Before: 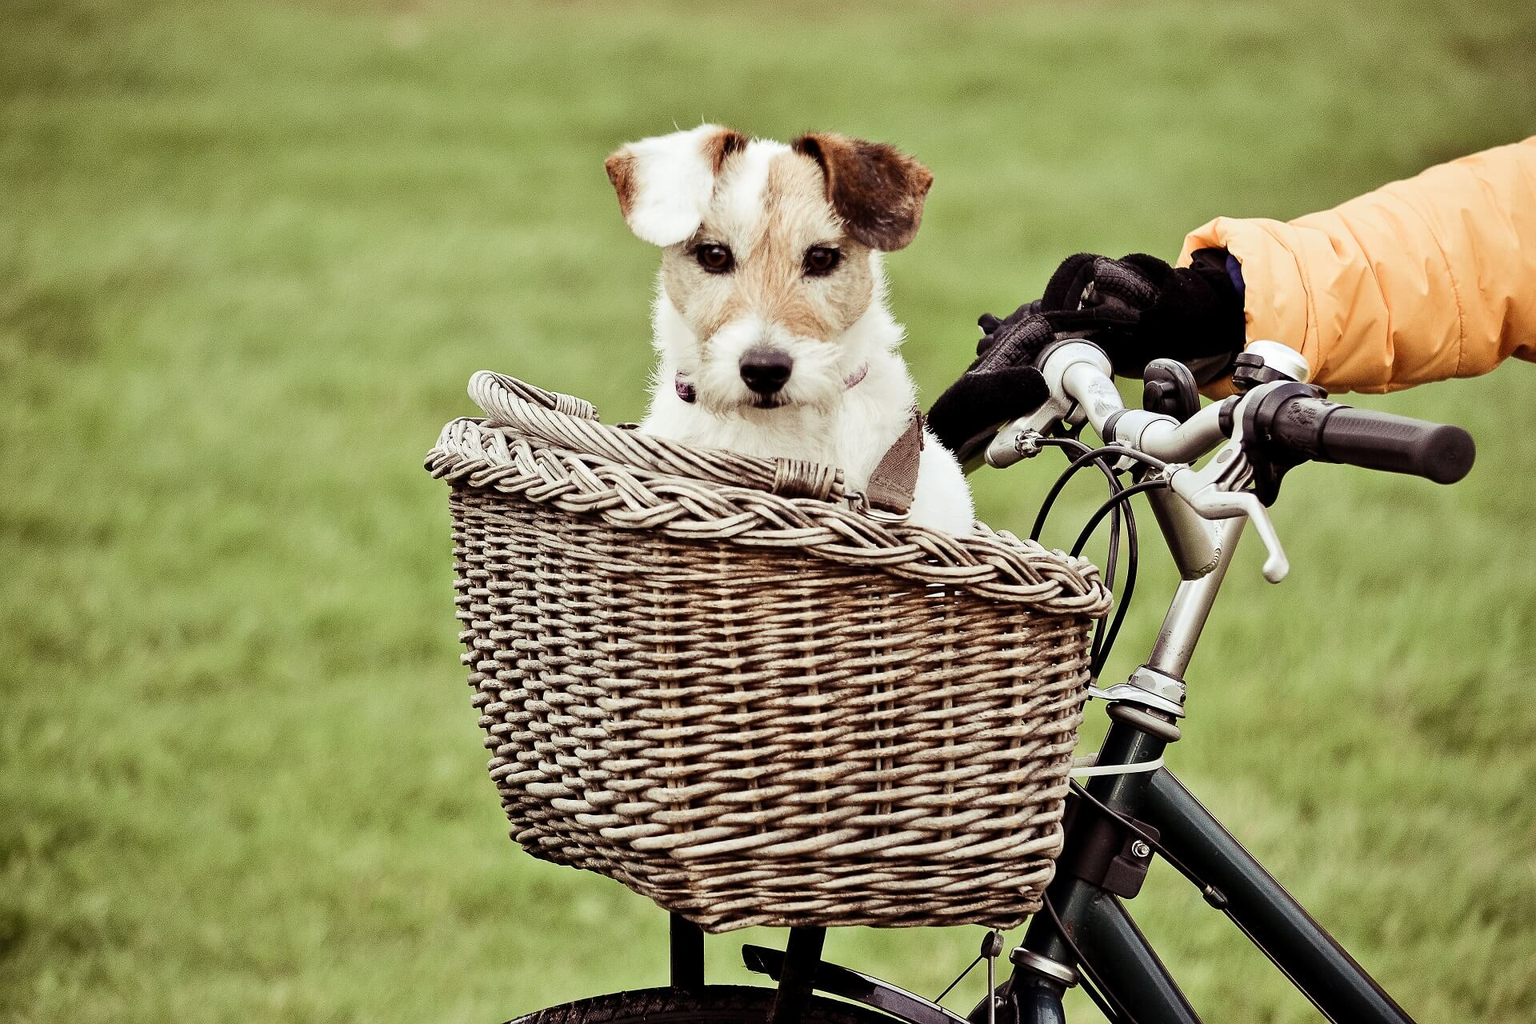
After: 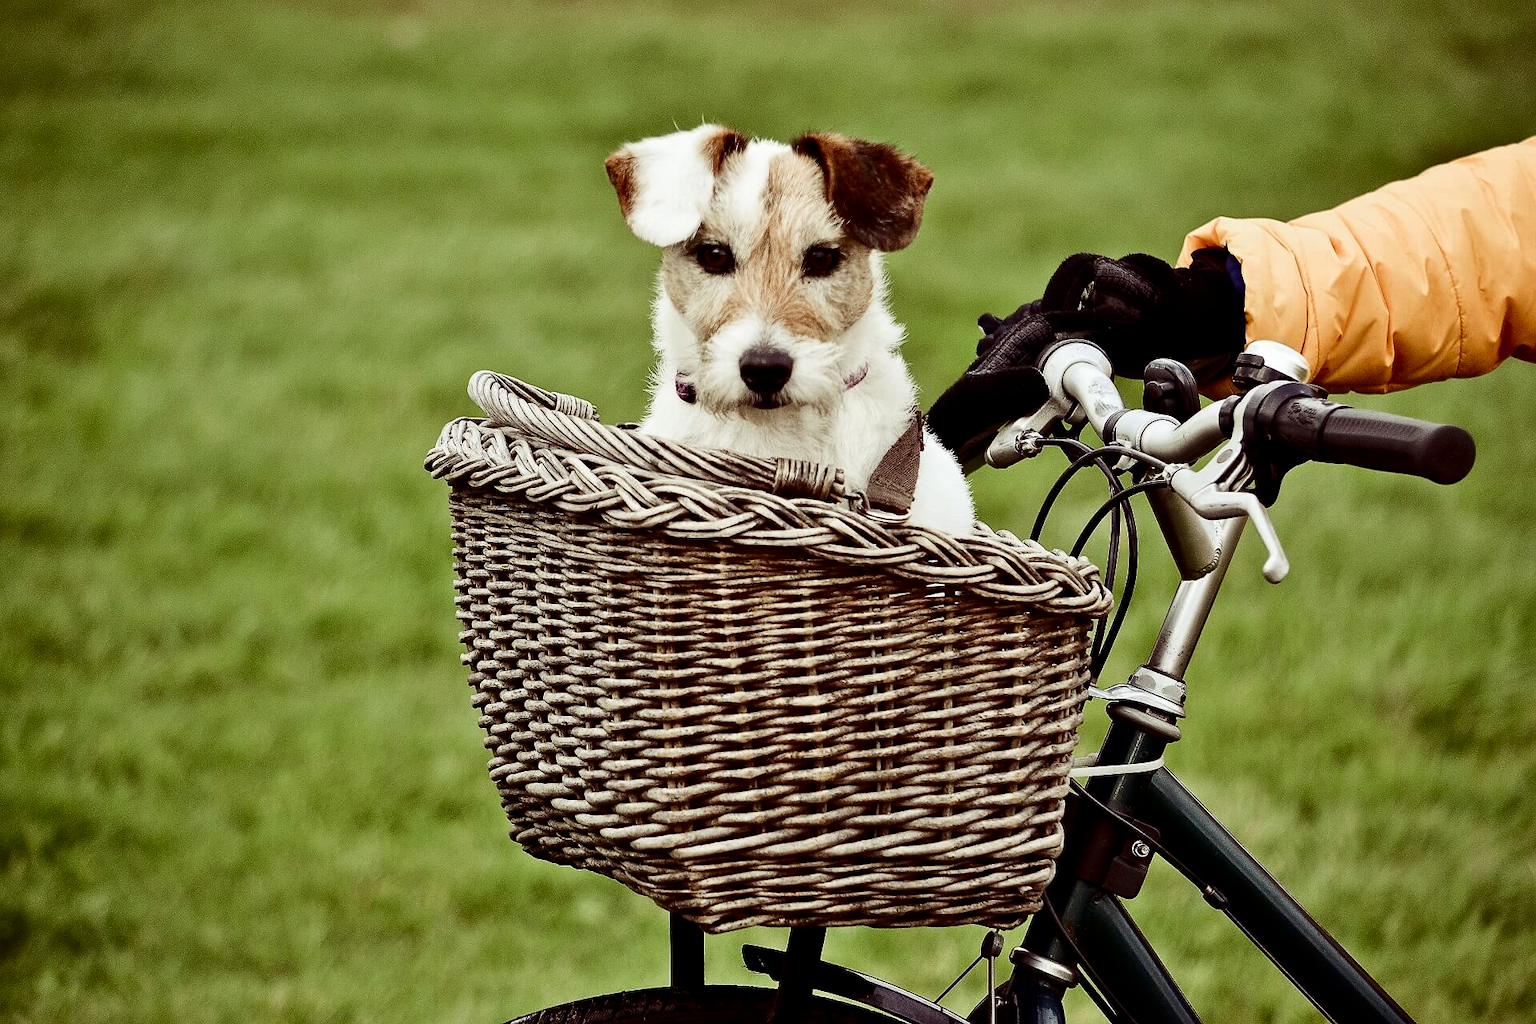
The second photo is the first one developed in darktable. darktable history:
shadows and highlights: shadows -1.55, highlights 41.79
contrast brightness saturation: contrast 0.097, brightness -0.276, saturation 0.148
